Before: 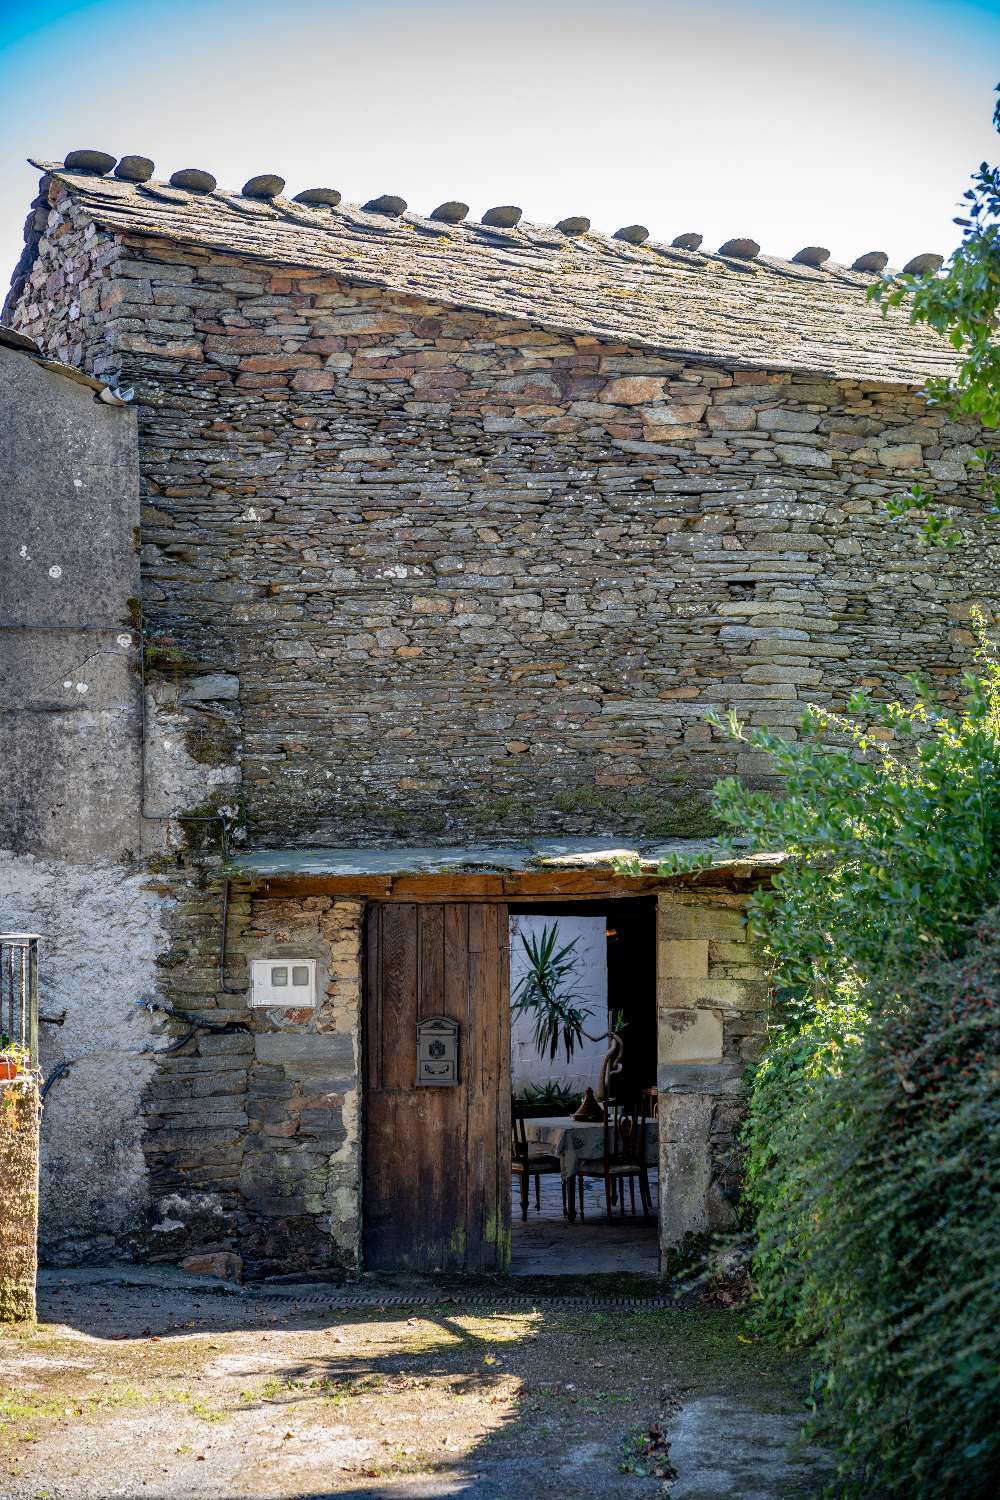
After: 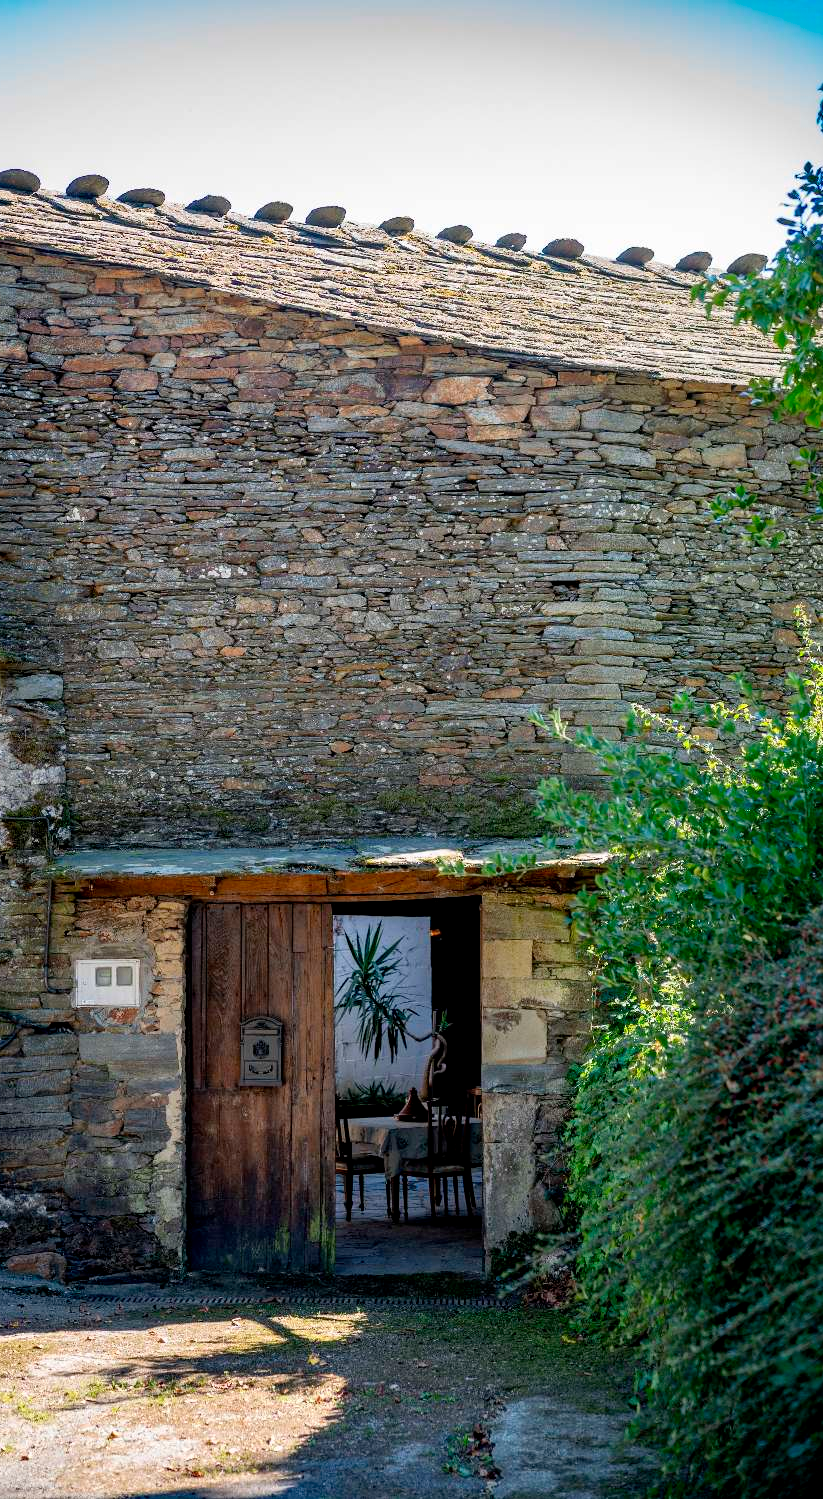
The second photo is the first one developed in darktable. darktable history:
crop: left 17.685%, bottom 0.043%
exposure: black level correction 0.001, compensate highlight preservation false
